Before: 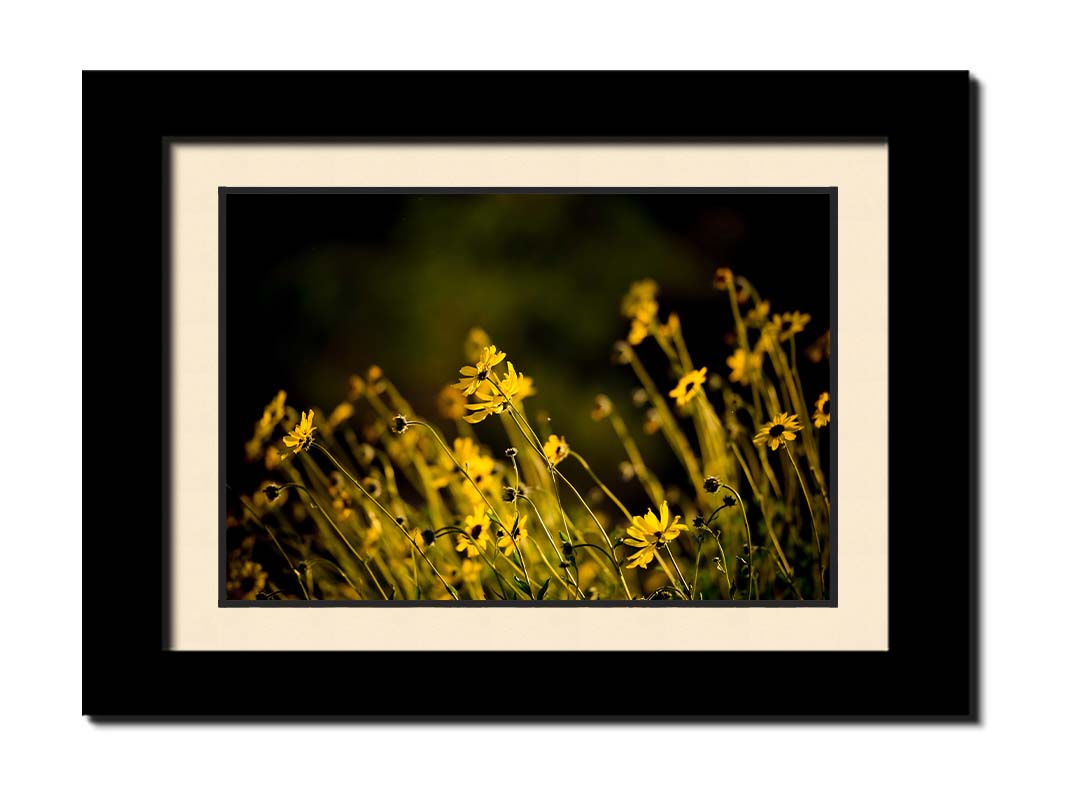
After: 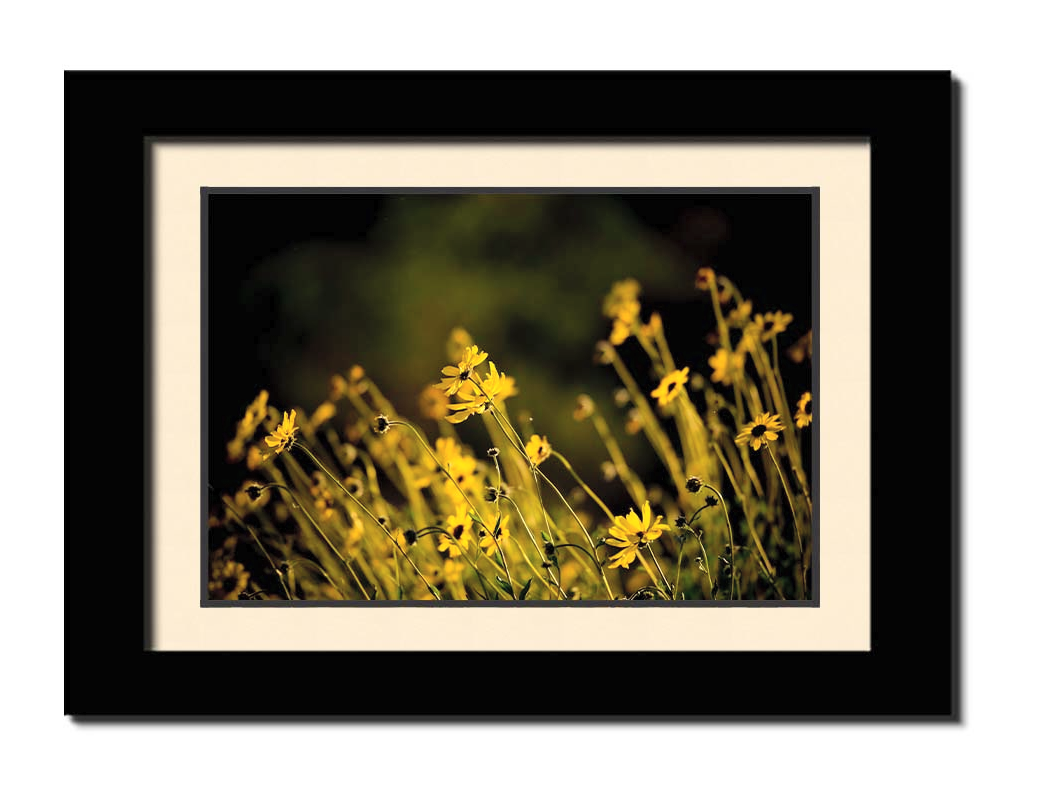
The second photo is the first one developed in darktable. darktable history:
contrast brightness saturation: brightness 0.149
crop: left 1.718%, right 0.271%, bottom 1.797%
